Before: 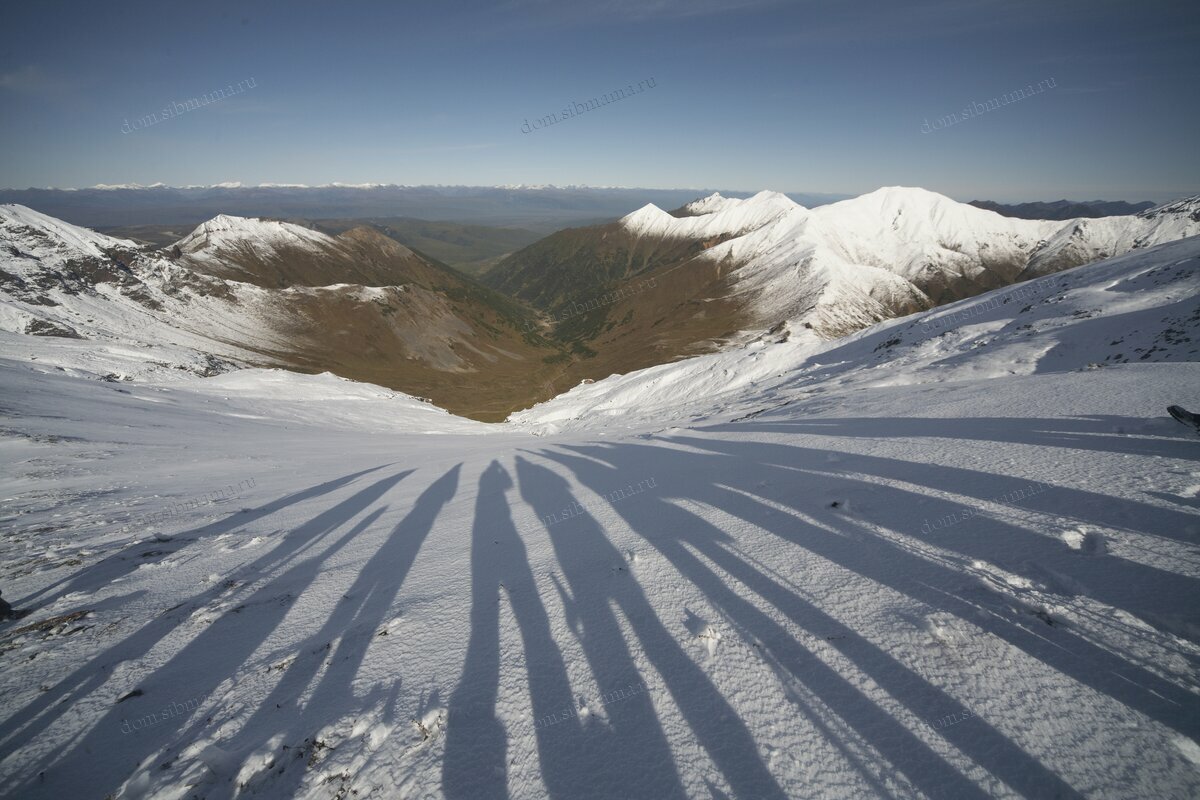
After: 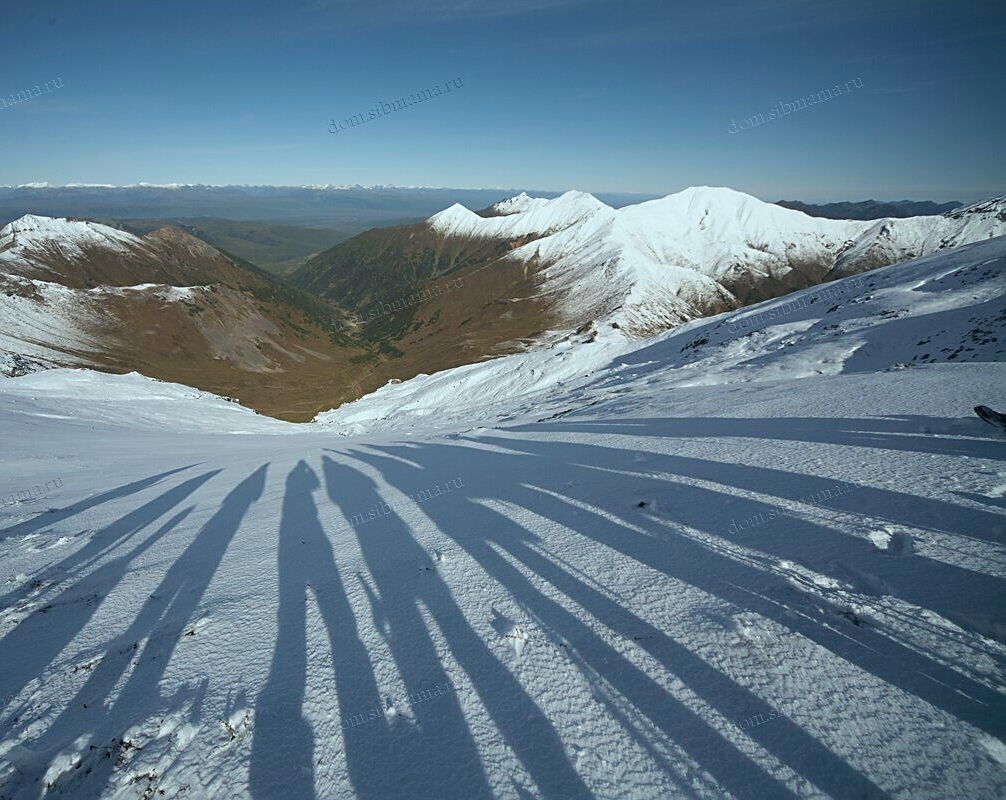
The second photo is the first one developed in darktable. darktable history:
crop: left 16.145%
white balance: red 0.925, blue 1.046
sharpen: amount 0.55
